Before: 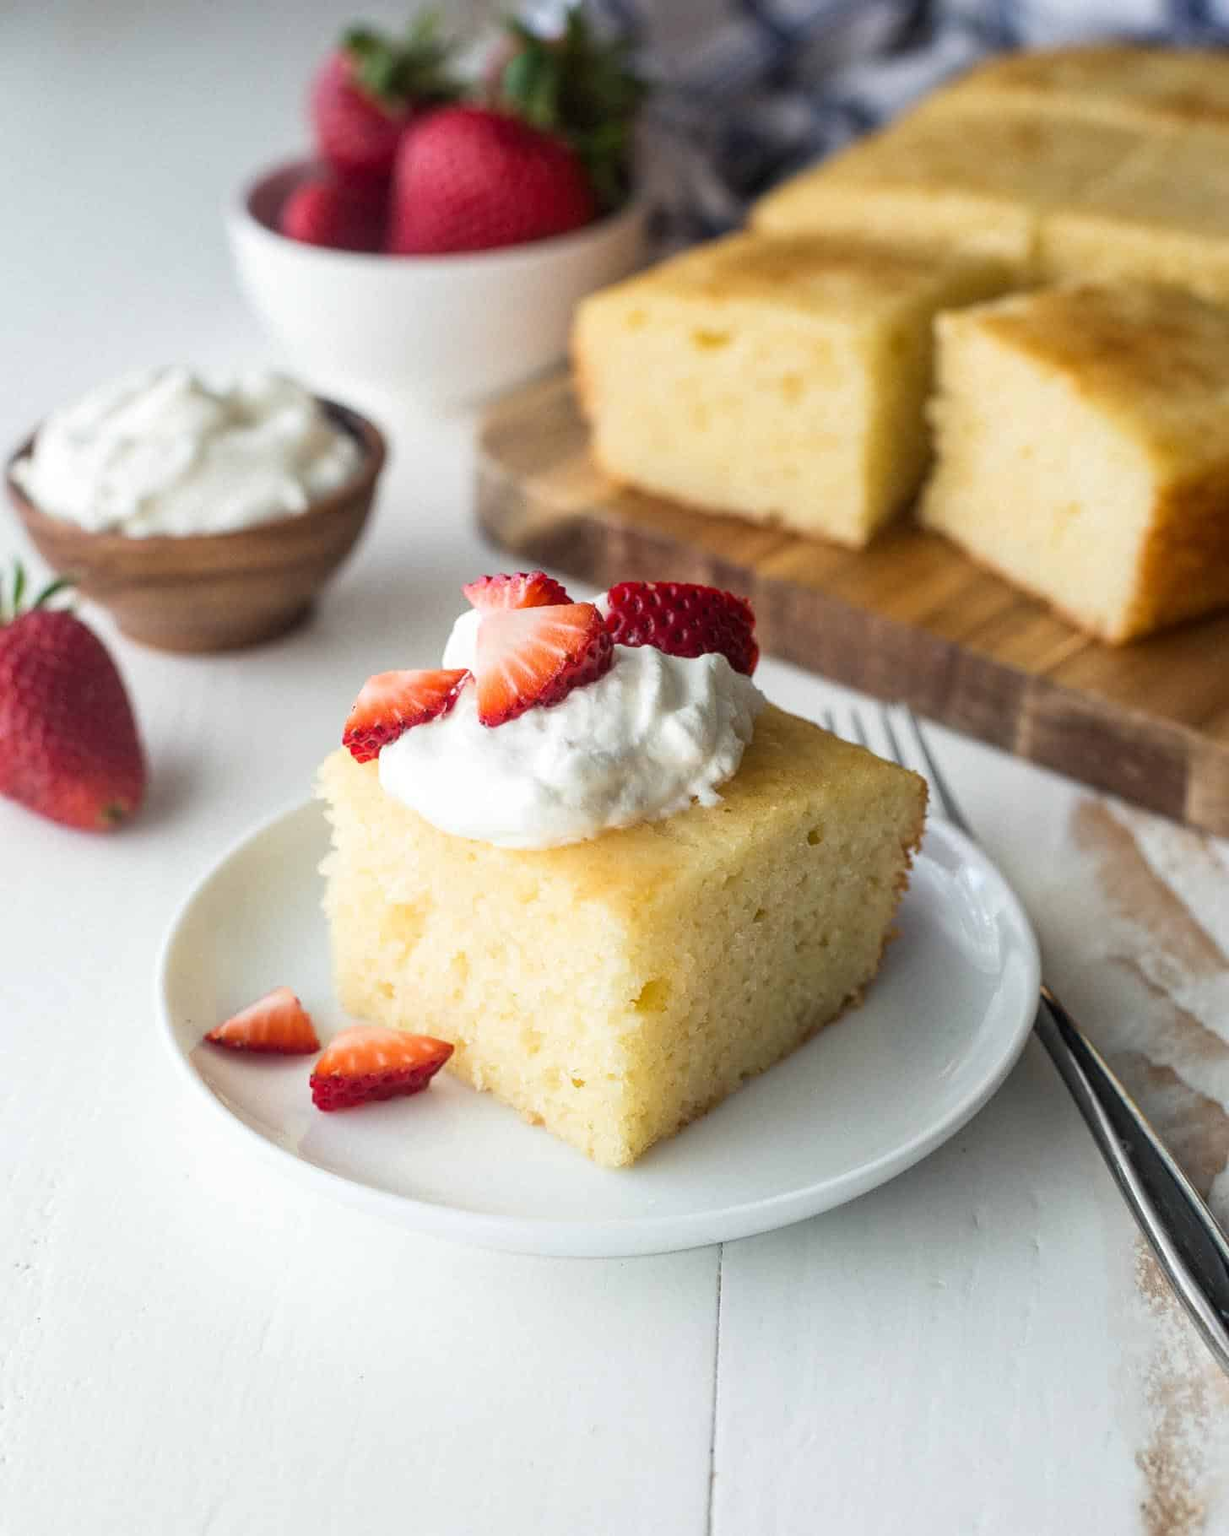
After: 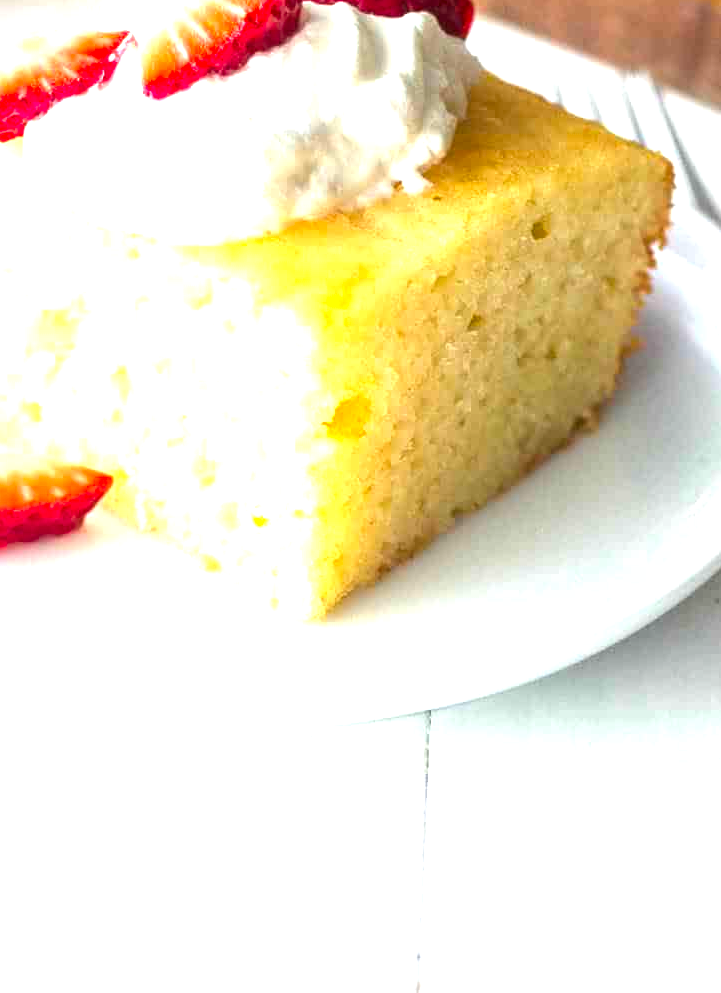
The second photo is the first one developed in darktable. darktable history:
exposure: black level correction -0.002, exposure 1.329 EV, compensate highlight preservation false
contrast brightness saturation: brightness -0.017, saturation 0.338
crop: left 29.218%, top 41.91%, right 21.199%, bottom 3.51%
